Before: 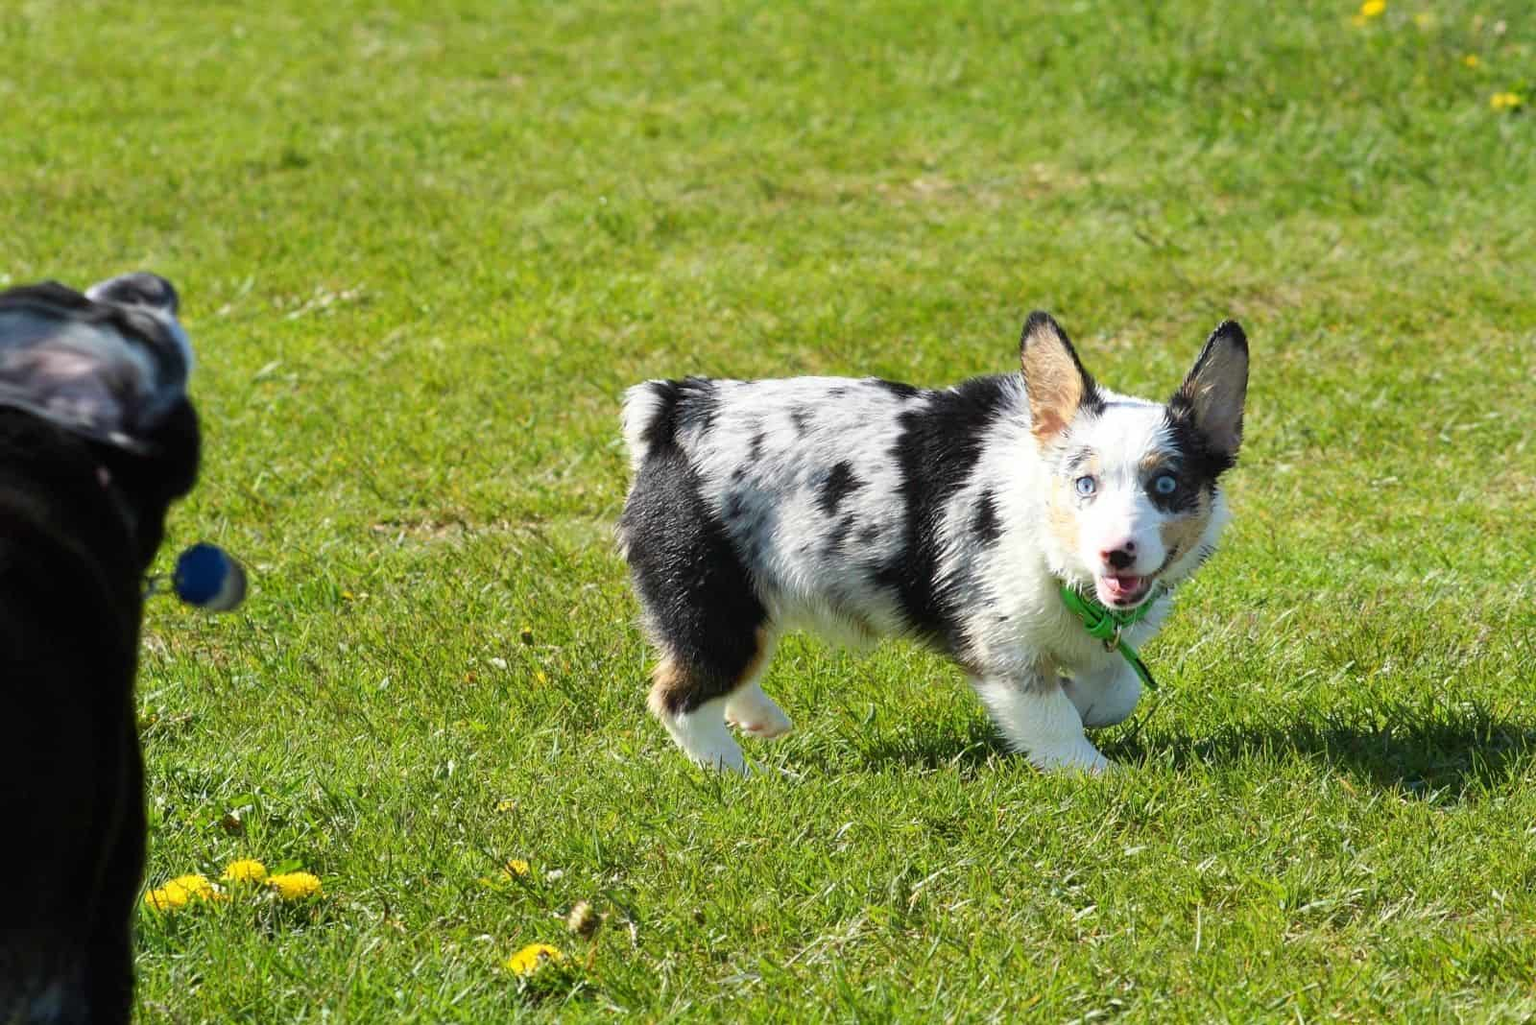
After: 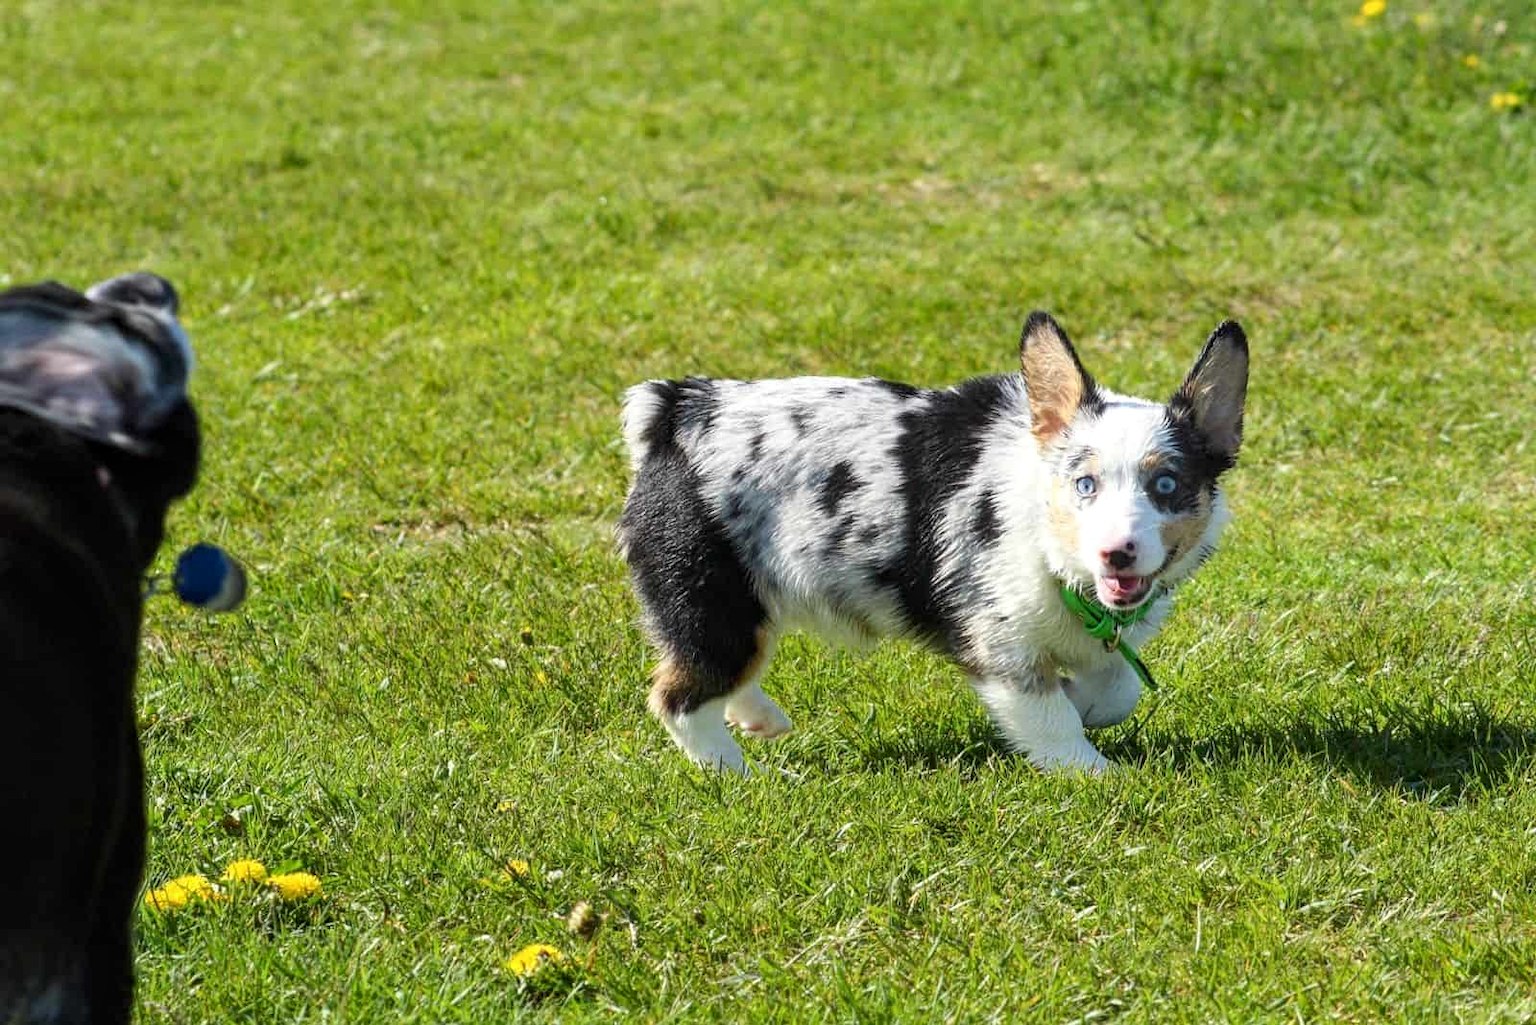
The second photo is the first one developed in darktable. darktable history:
local contrast: on, module defaults
levels: black 0.025%
